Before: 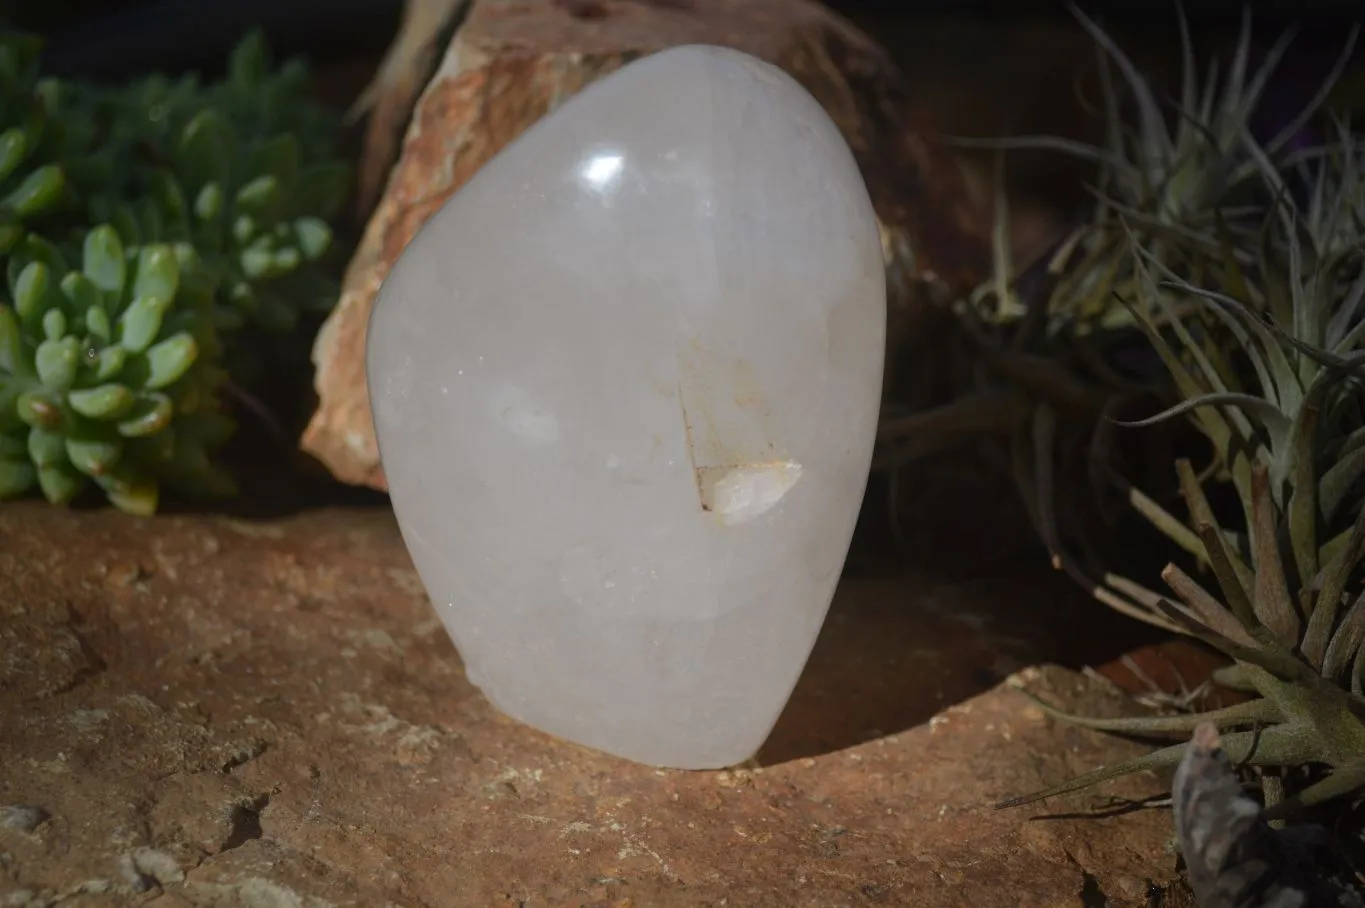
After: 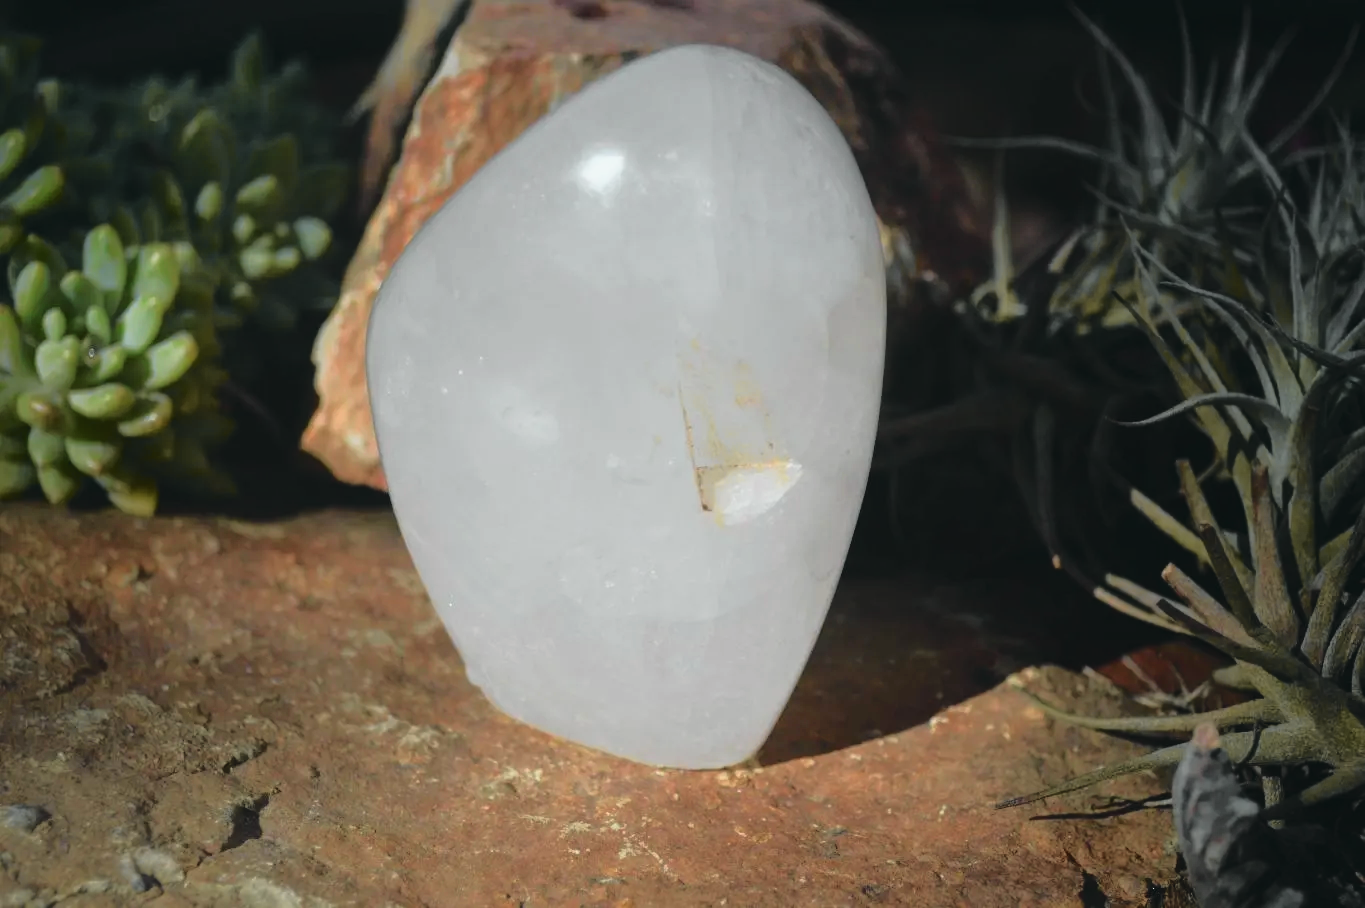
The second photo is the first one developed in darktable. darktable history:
color balance rgb: highlights gain › chroma 0.641%, highlights gain › hue 57.48°, global offset › luminance 0.72%, perceptual saturation grading › global saturation 0.787%
tone curve: curves: ch0 [(0, 0.015) (0.091, 0.055) (0.184, 0.159) (0.304, 0.382) (0.492, 0.579) (0.628, 0.755) (0.832, 0.932) (0.984, 0.963)]; ch1 [(0, 0) (0.34, 0.235) (0.46, 0.46) (0.515, 0.502) (0.553, 0.567) (0.764, 0.815) (1, 1)]; ch2 [(0, 0) (0.44, 0.458) (0.479, 0.492) (0.524, 0.507) (0.557, 0.567) (0.673, 0.699) (1, 1)], color space Lab, independent channels, preserve colors none
